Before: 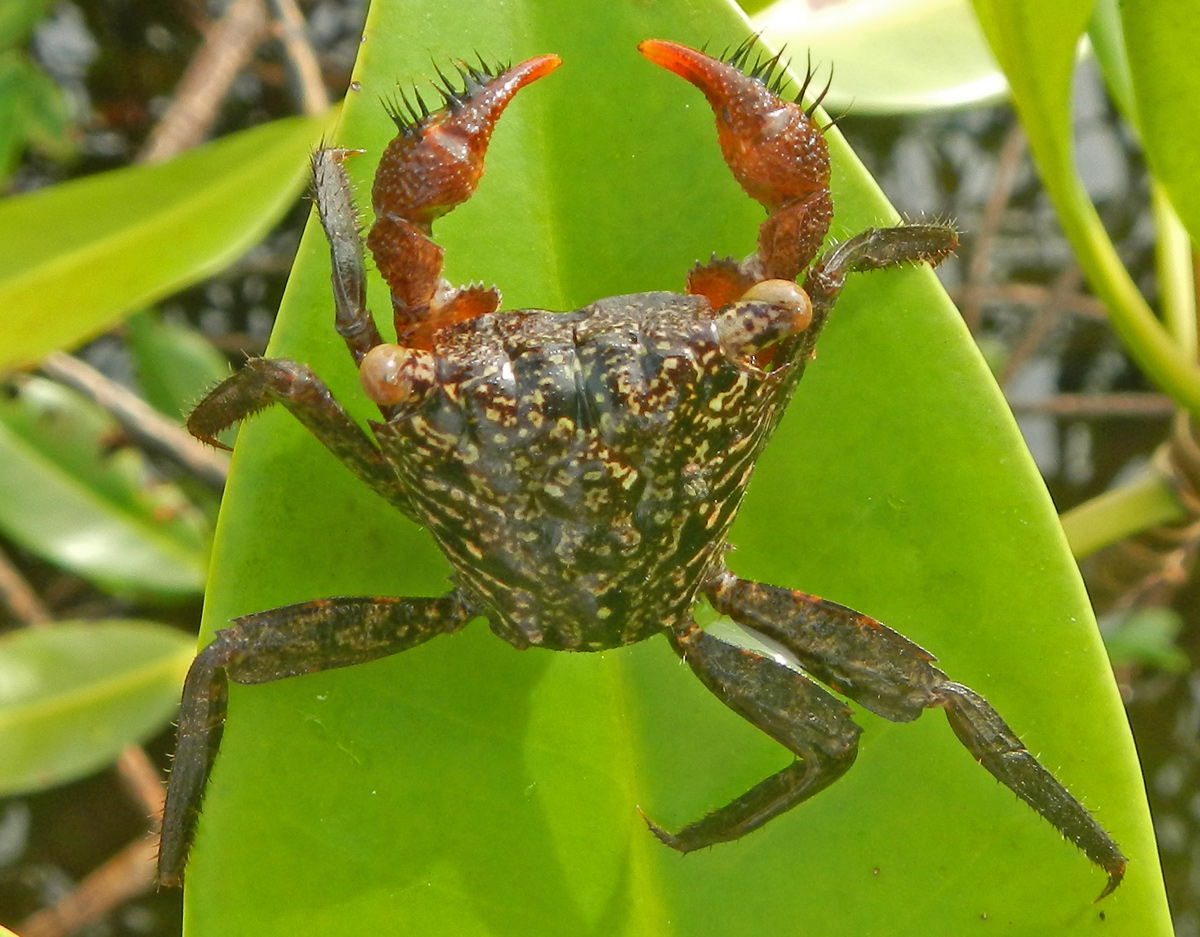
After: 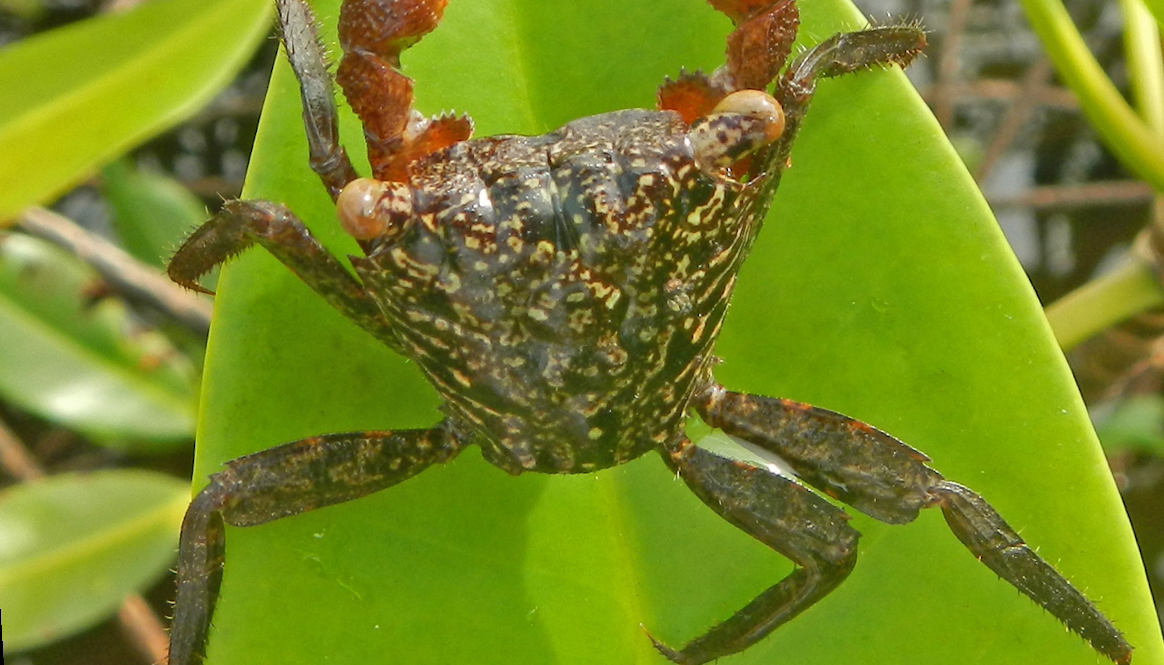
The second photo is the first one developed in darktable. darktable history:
crop and rotate: top 15.774%, bottom 5.506%
rotate and perspective: rotation -3.52°, crop left 0.036, crop right 0.964, crop top 0.081, crop bottom 0.919
